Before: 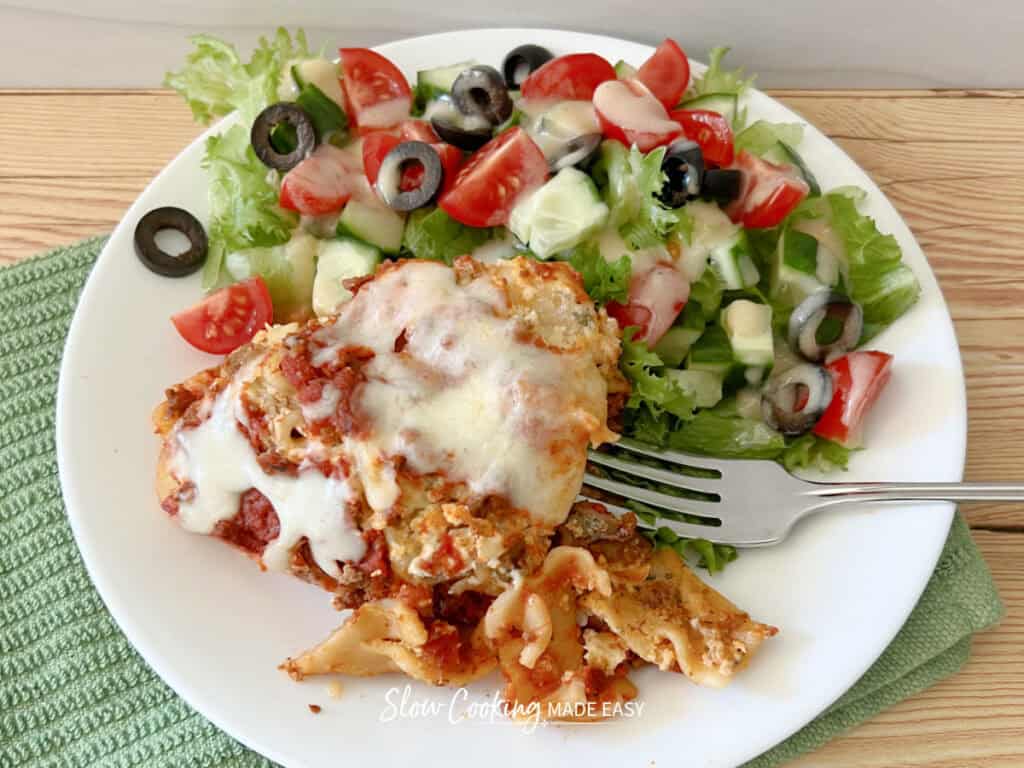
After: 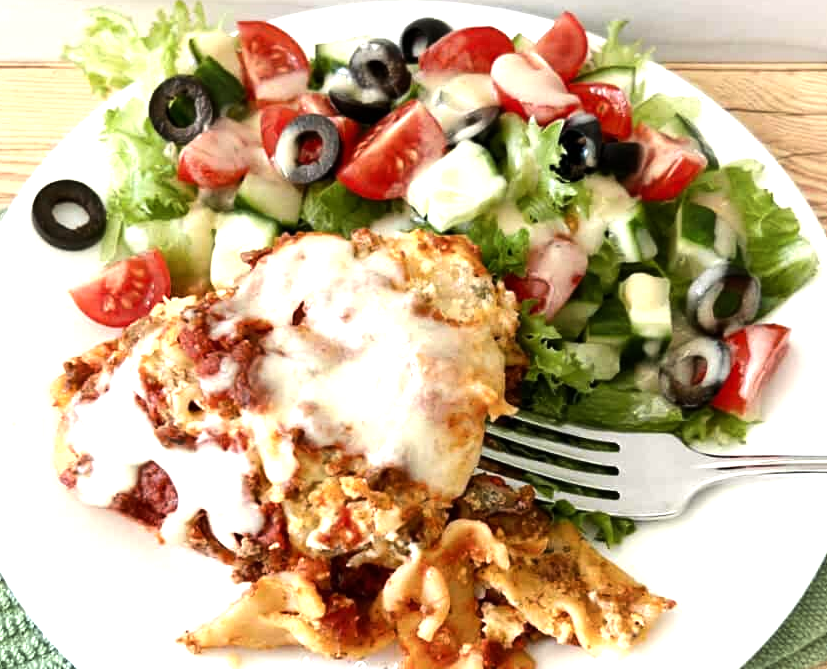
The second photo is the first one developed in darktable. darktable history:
tone equalizer: -8 EV -1.11 EV, -7 EV -1.01 EV, -6 EV -0.887 EV, -5 EV -0.575 EV, -3 EV 0.544 EV, -2 EV 0.87 EV, -1 EV 0.999 EV, +0 EV 1.06 EV, edges refinement/feathering 500, mask exposure compensation -1.57 EV, preserve details no
crop: left 10.022%, top 3.631%, right 9.158%, bottom 9.158%
